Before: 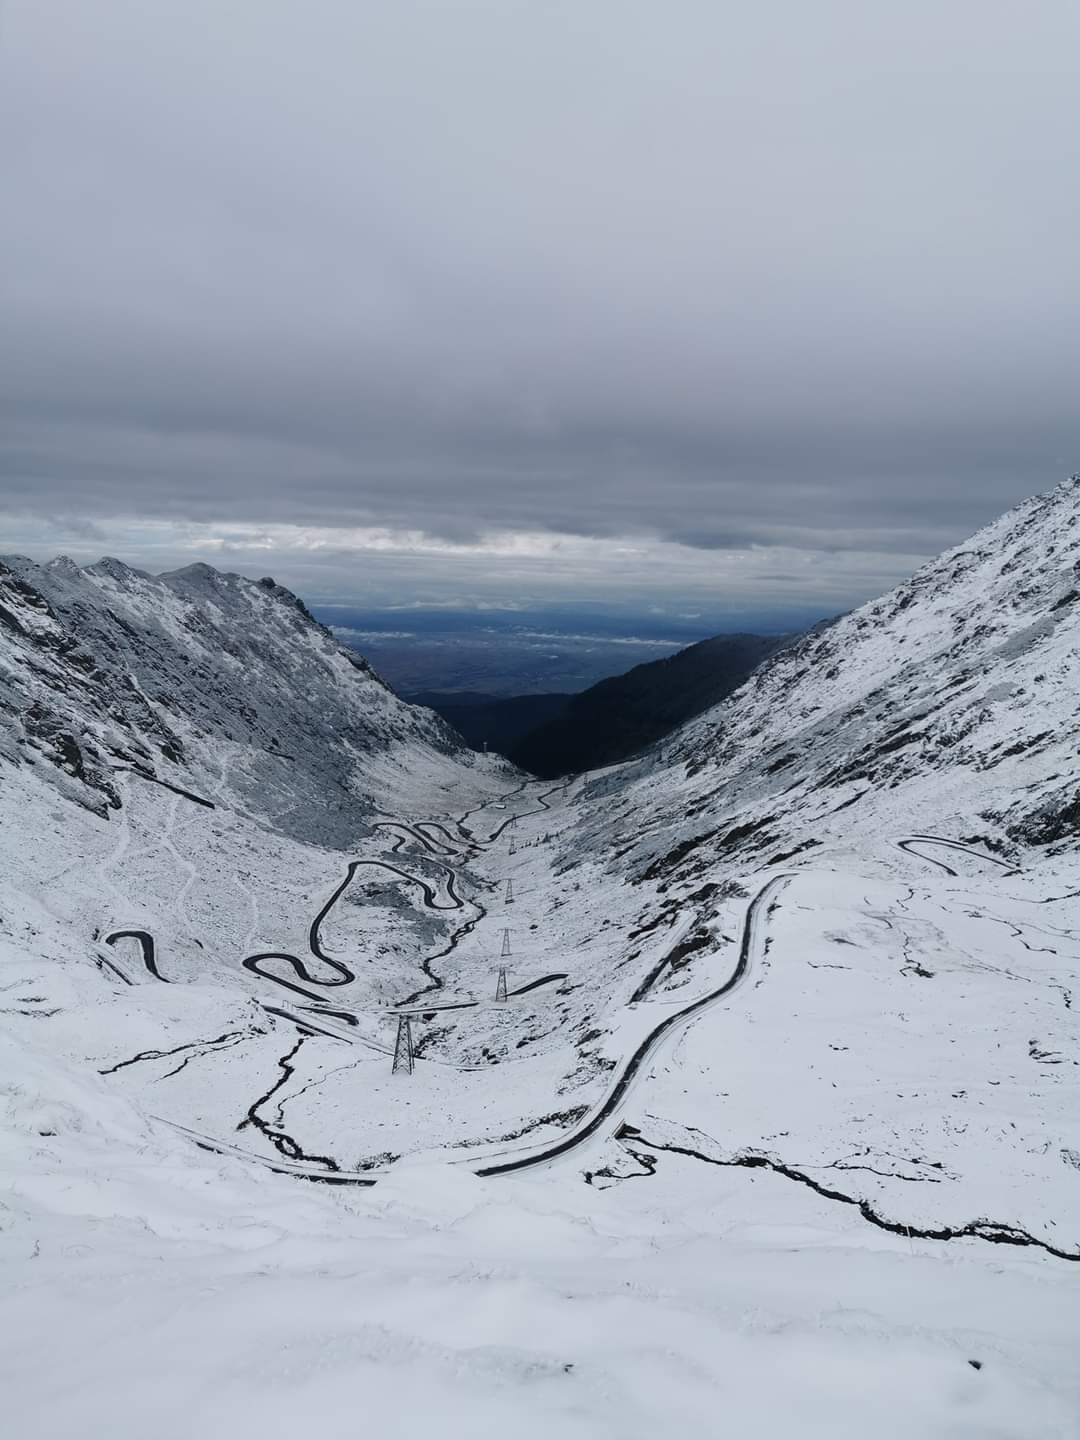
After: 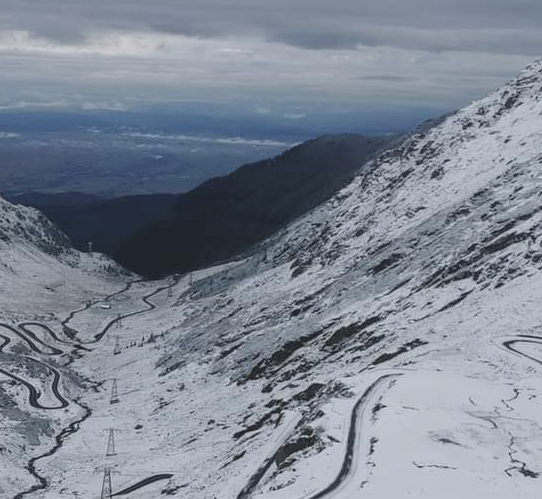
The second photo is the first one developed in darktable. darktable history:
contrast brightness saturation: contrast -0.15, brightness 0.05, saturation -0.12
crop: left 36.607%, top 34.735%, right 13.146%, bottom 30.611%
local contrast: detail 110%
